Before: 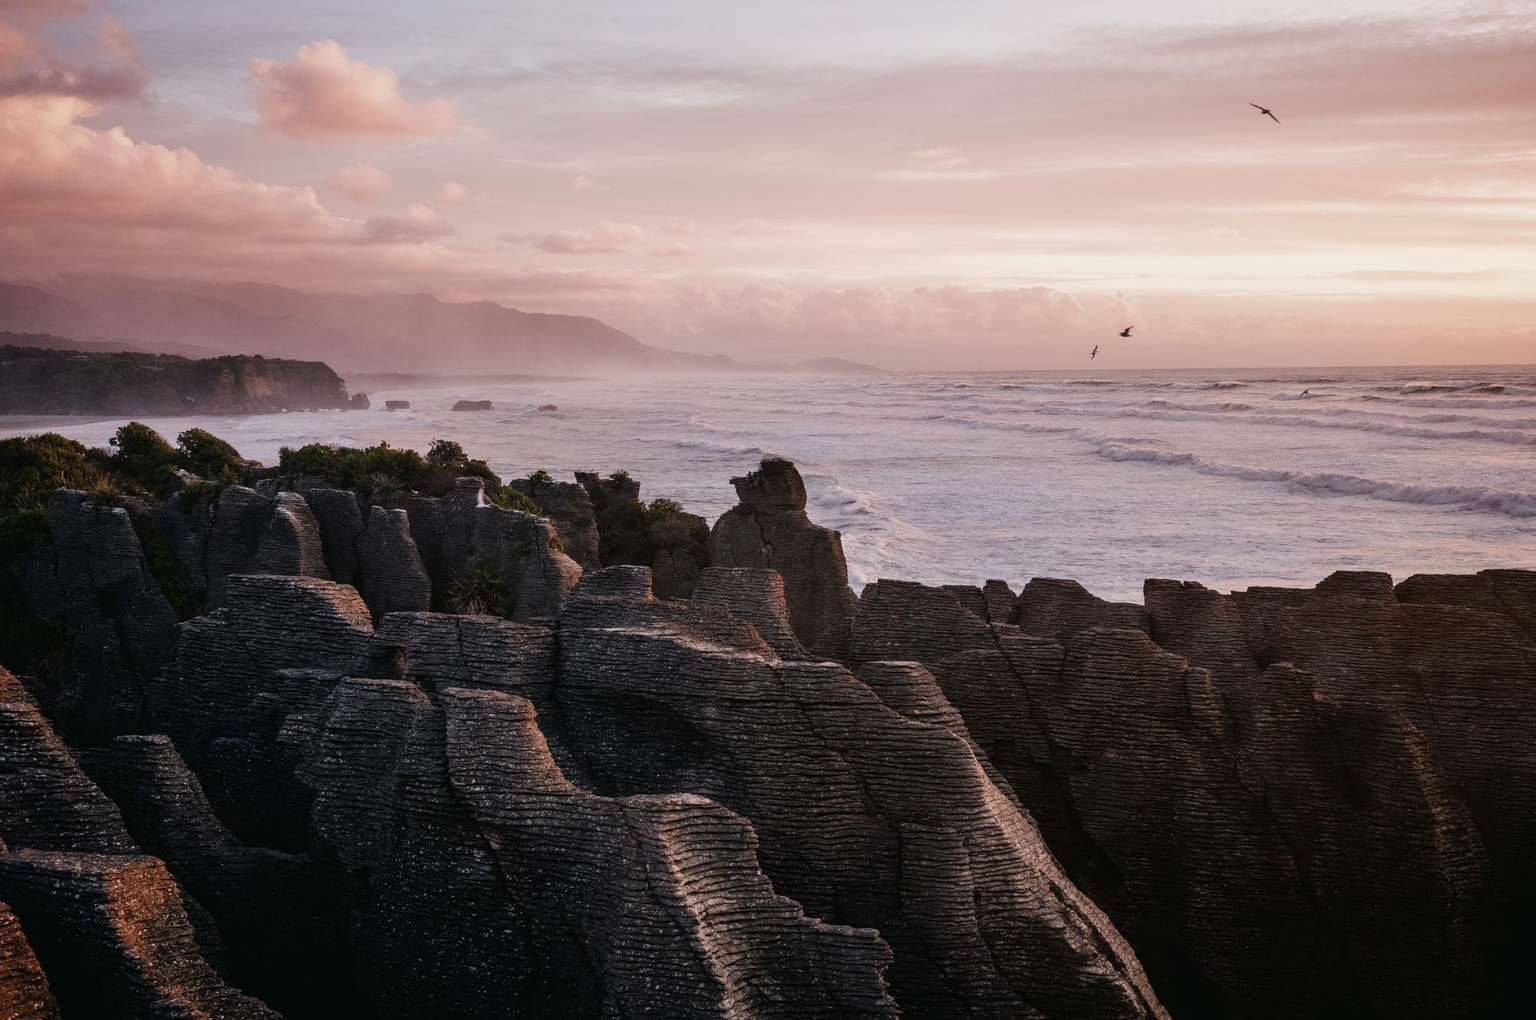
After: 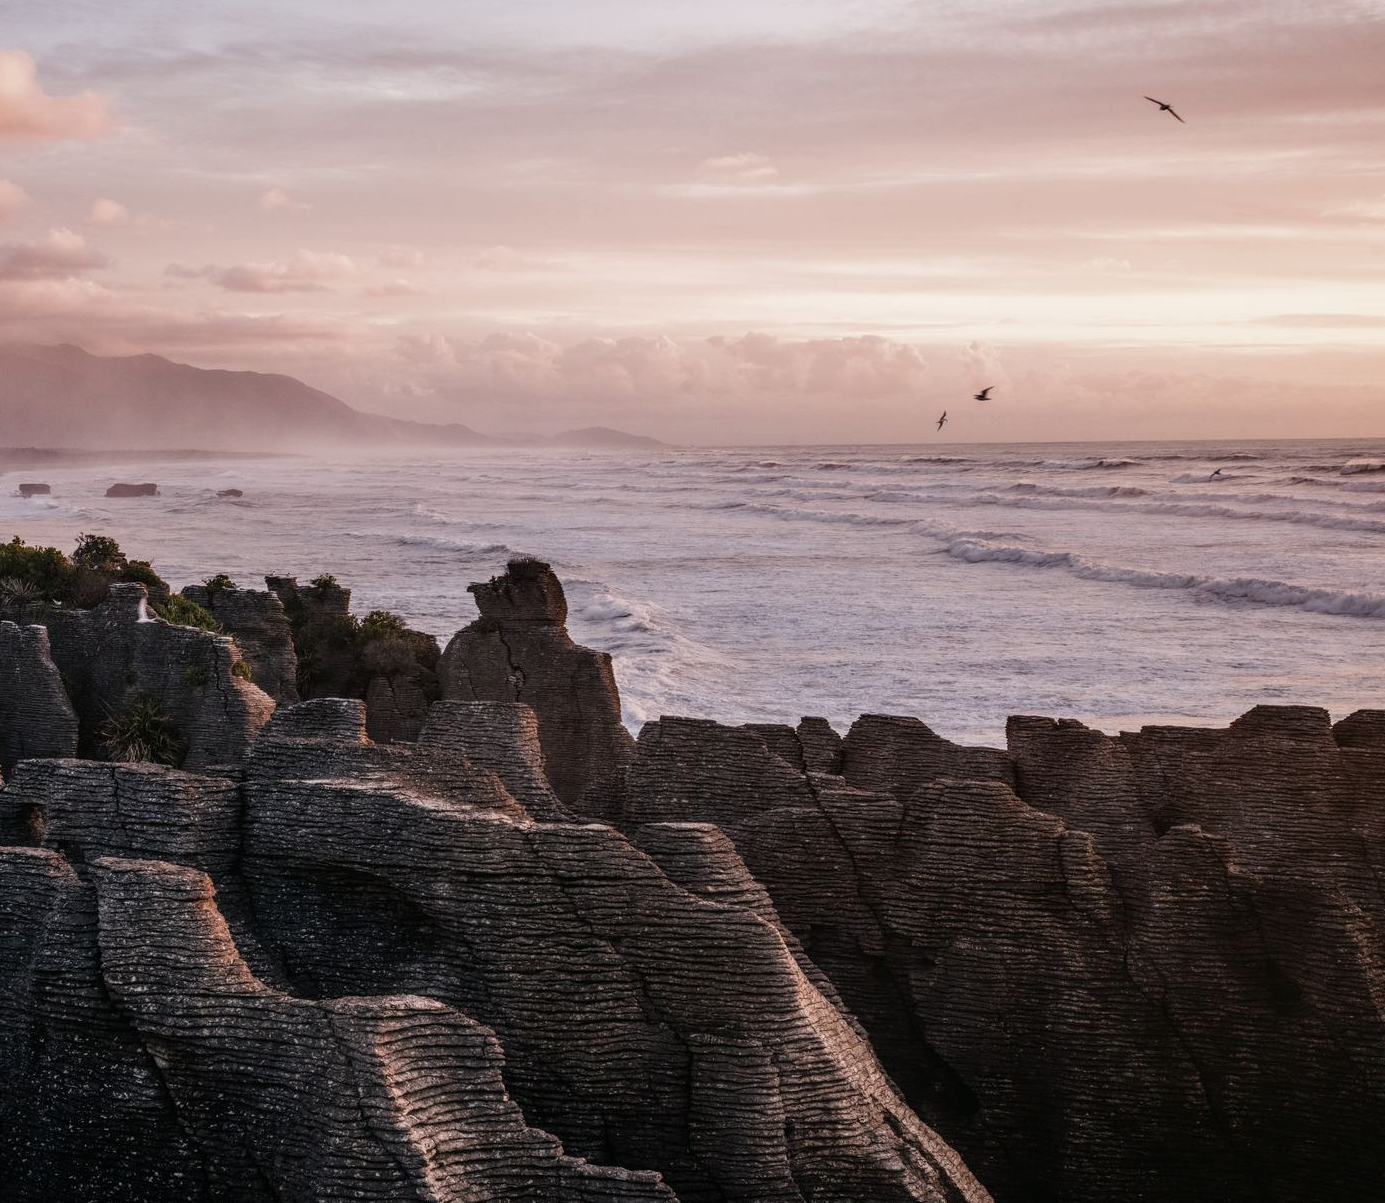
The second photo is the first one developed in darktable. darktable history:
local contrast: on, module defaults
crop and rotate: left 24.182%, top 2.913%, right 6.524%, bottom 6.47%
